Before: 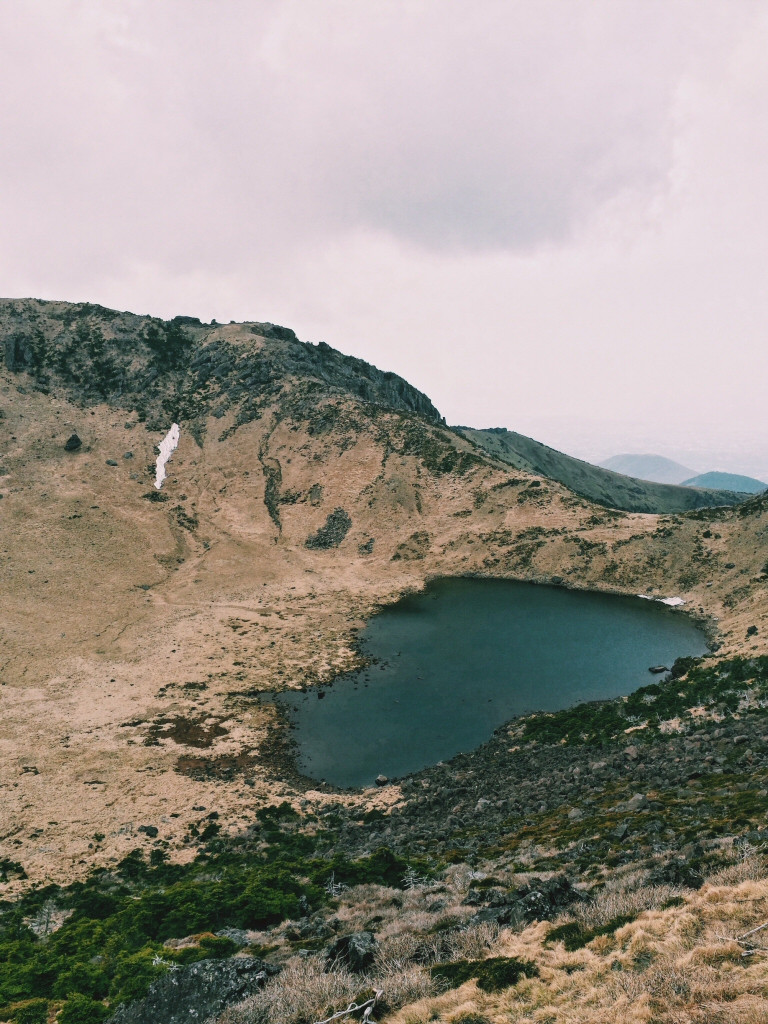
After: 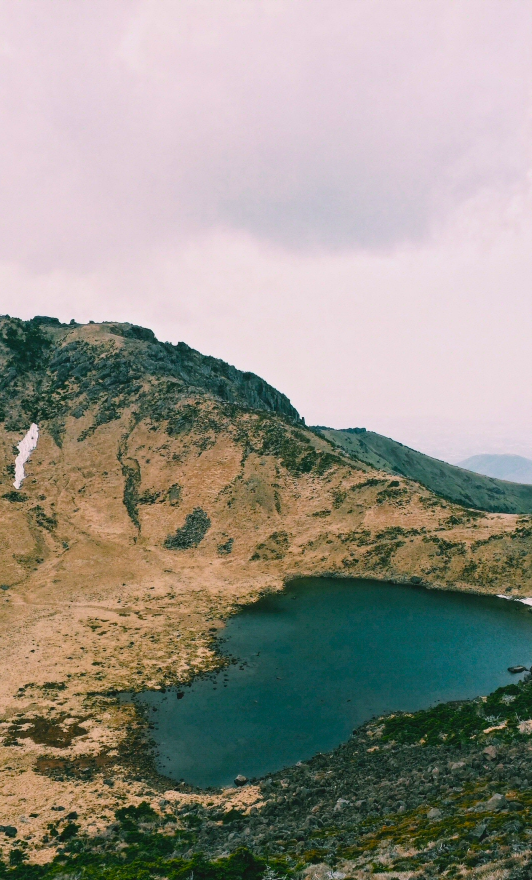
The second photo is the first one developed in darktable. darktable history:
crop: left 18.479%, right 12.2%, bottom 13.971%
color balance rgb: linear chroma grading › global chroma 15%, perceptual saturation grading › global saturation 30%
